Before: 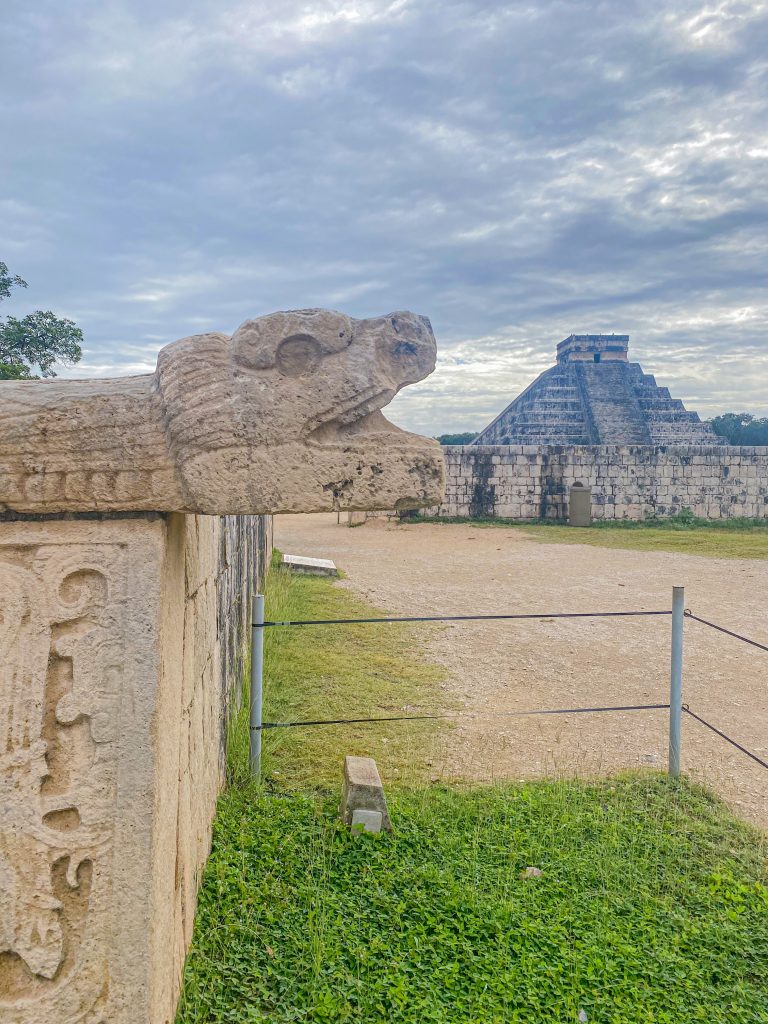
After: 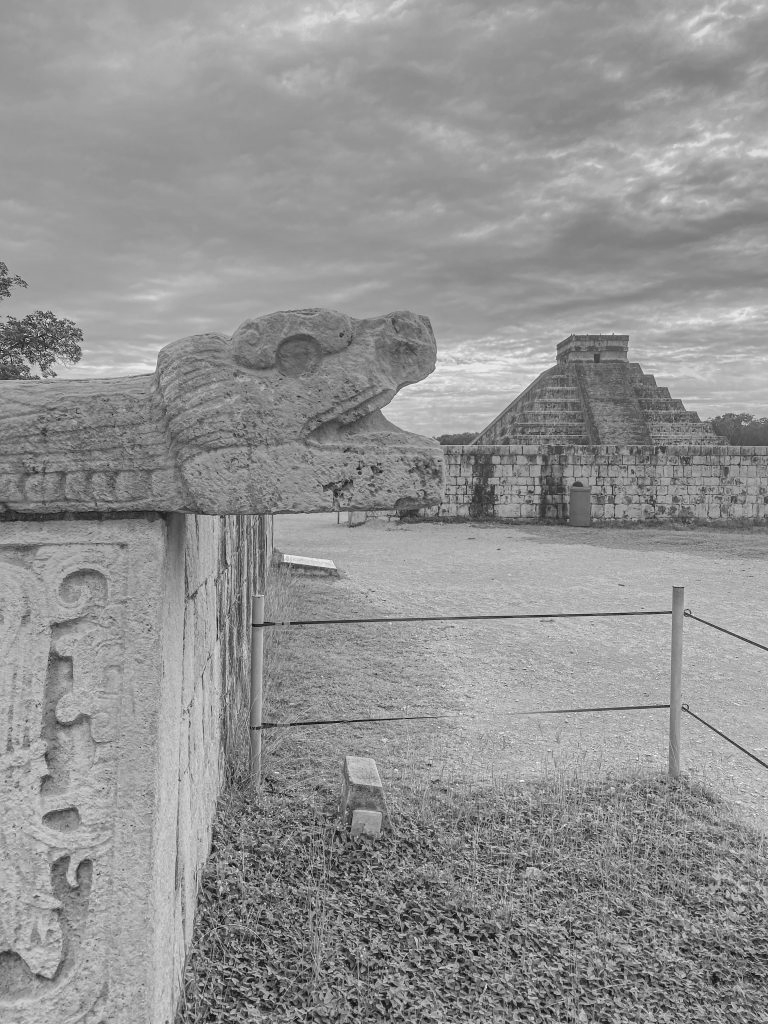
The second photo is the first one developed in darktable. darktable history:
monochrome: a 32, b 64, size 2.3
white balance: red 0.954, blue 1.079
color balance: mode lift, gamma, gain (sRGB), lift [0.997, 0.979, 1.021, 1.011], gamma [1, 1.084, 0.916, 0.998], gain [1, 0.87, 1.13, 1.101], contrast 4.55%, contrast fulcrum 38.24%, output saturation 104.09%
graduated density: on, module defaults
